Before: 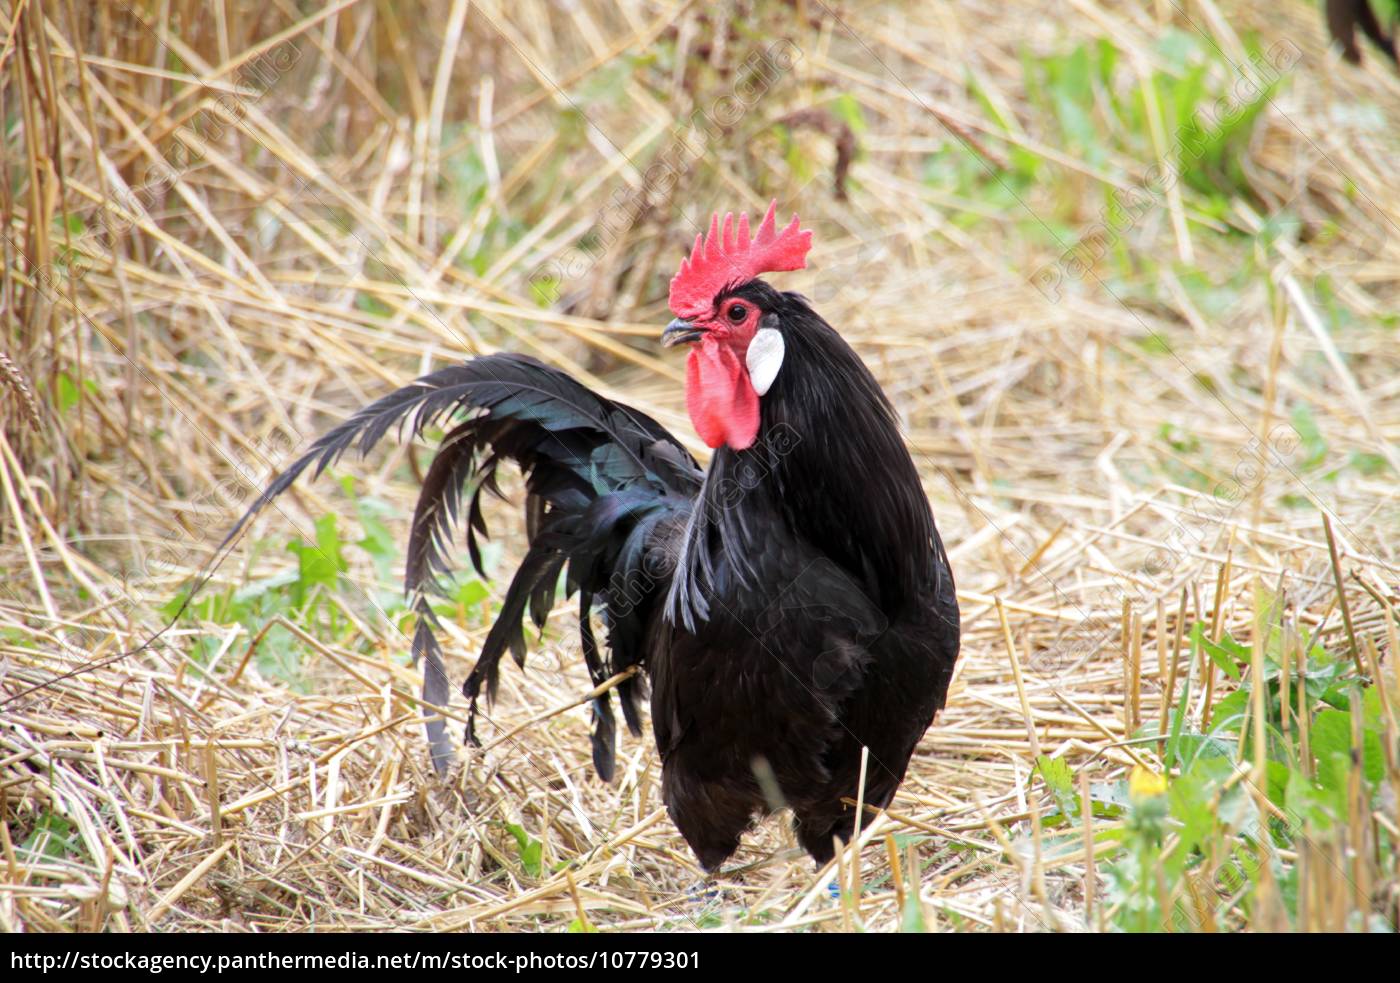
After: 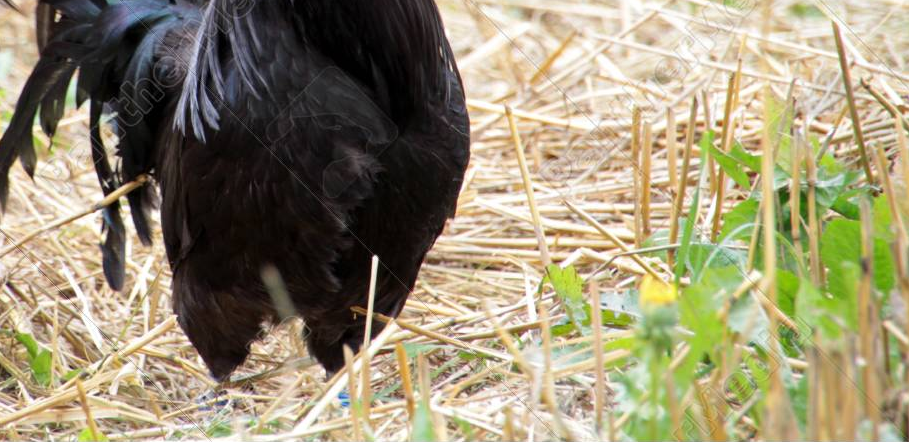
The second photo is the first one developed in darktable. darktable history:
crop and rotate: left 35.027%, top 50.048%, bottom 4.912%
